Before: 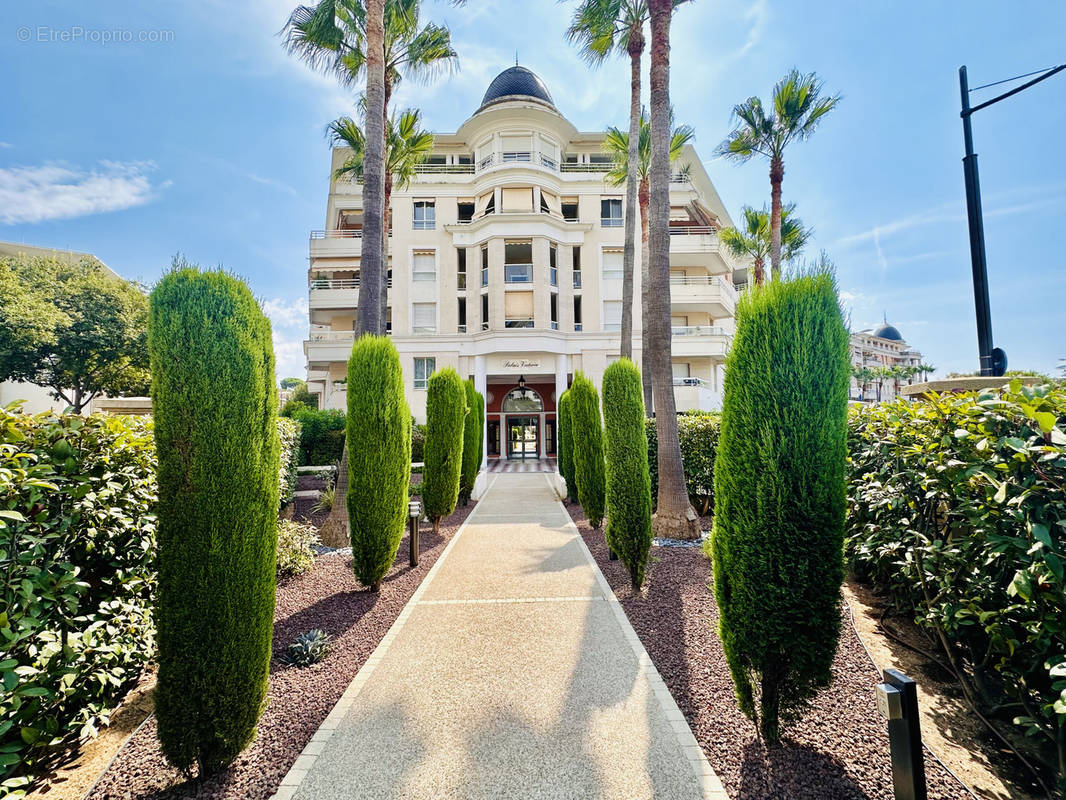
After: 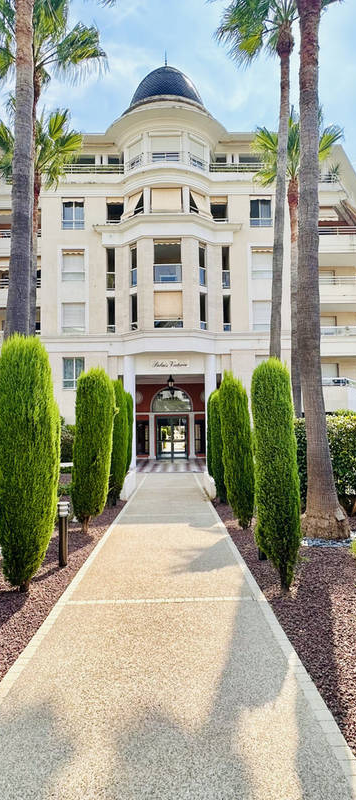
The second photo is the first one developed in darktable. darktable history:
crop: left 32.96%, right 33.592%
